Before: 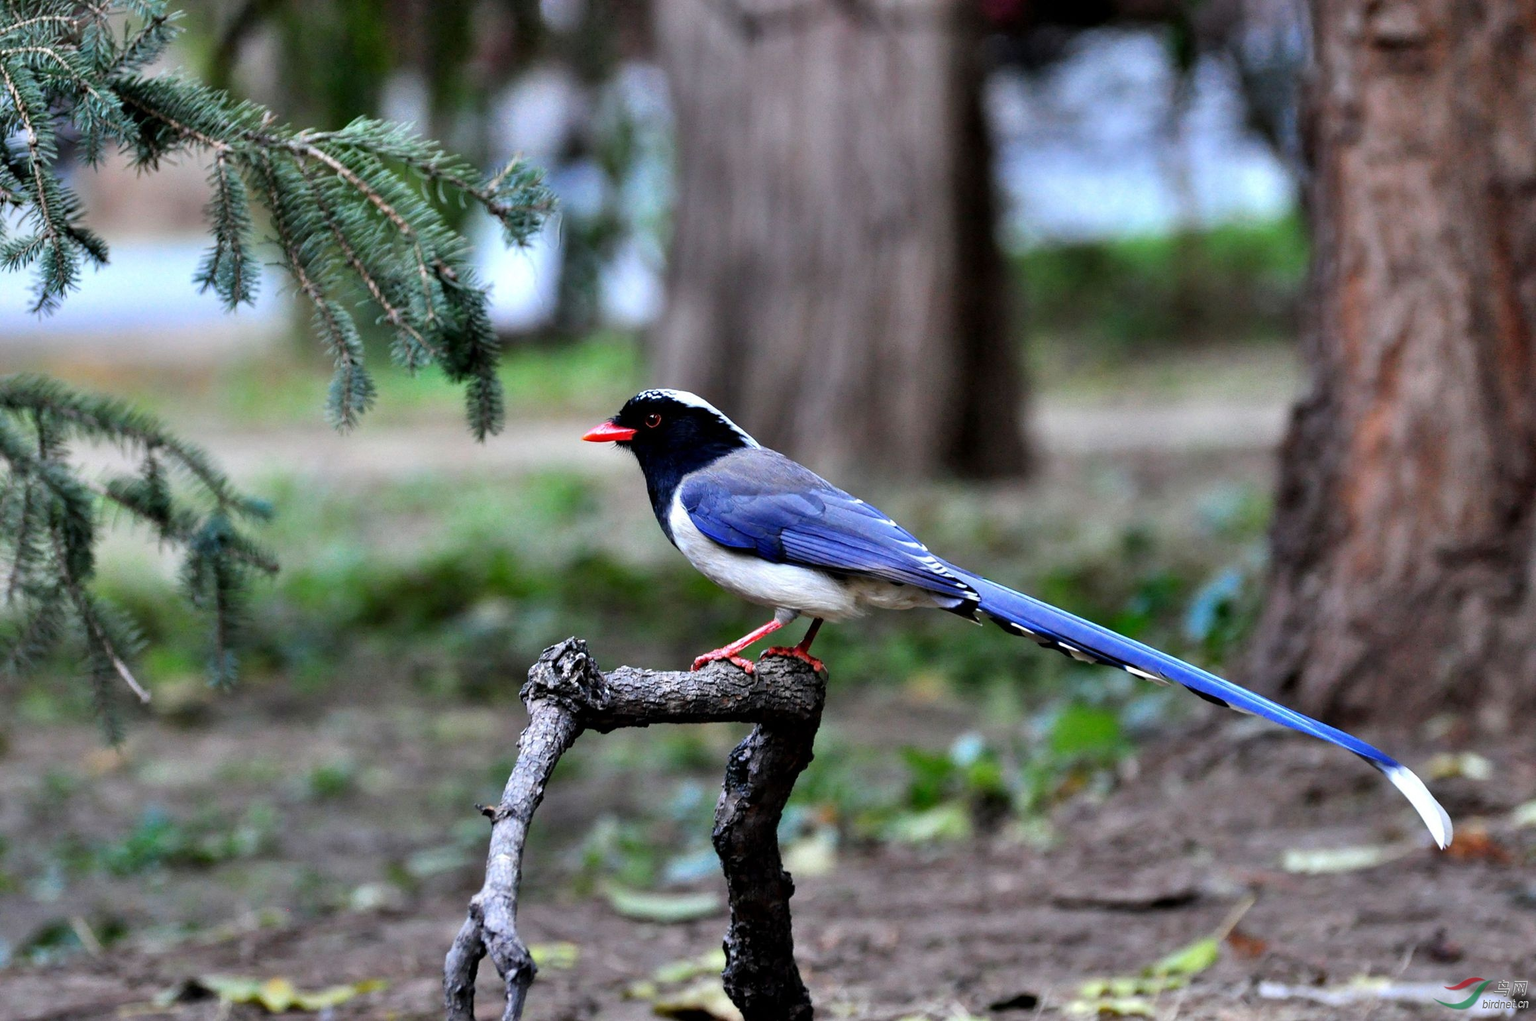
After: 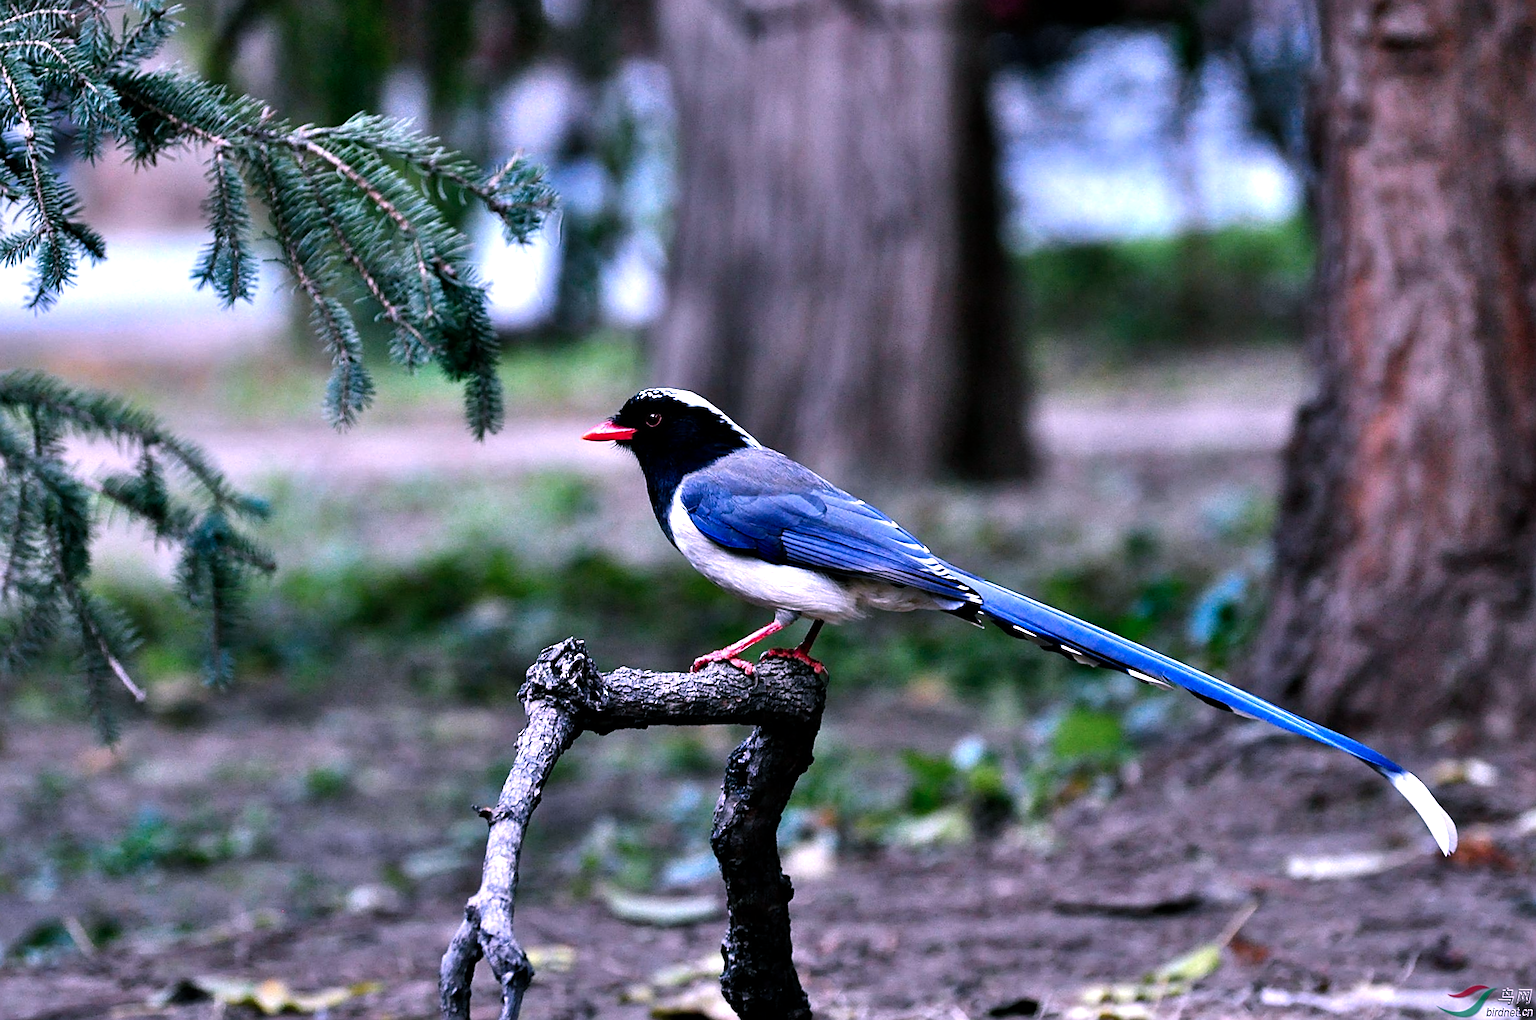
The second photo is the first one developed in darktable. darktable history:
crop and rotate: angle -0.29°
sharpen: on, module defaults
color balance rgb: power › luminance -7.875%, power › chroma 1.079%, power › hue 216.17°, highlights gain › chroma 3.067%, highlights gain › hue 77.1°, perceptual saturation grading › global saturation 0.111%, perceptual saturation grading › highlights -14.858%, perceptual saturation grading › shadows 25.393%, perceptual brilliance grading › highlights 12.843%, perceptual brilliance grading › mid-tones 8.347%, perceptual brilliance grading › shadows -16.771%, global vibrance 20%
color correction: highlights a* 15.16, highlights b* -25.72
